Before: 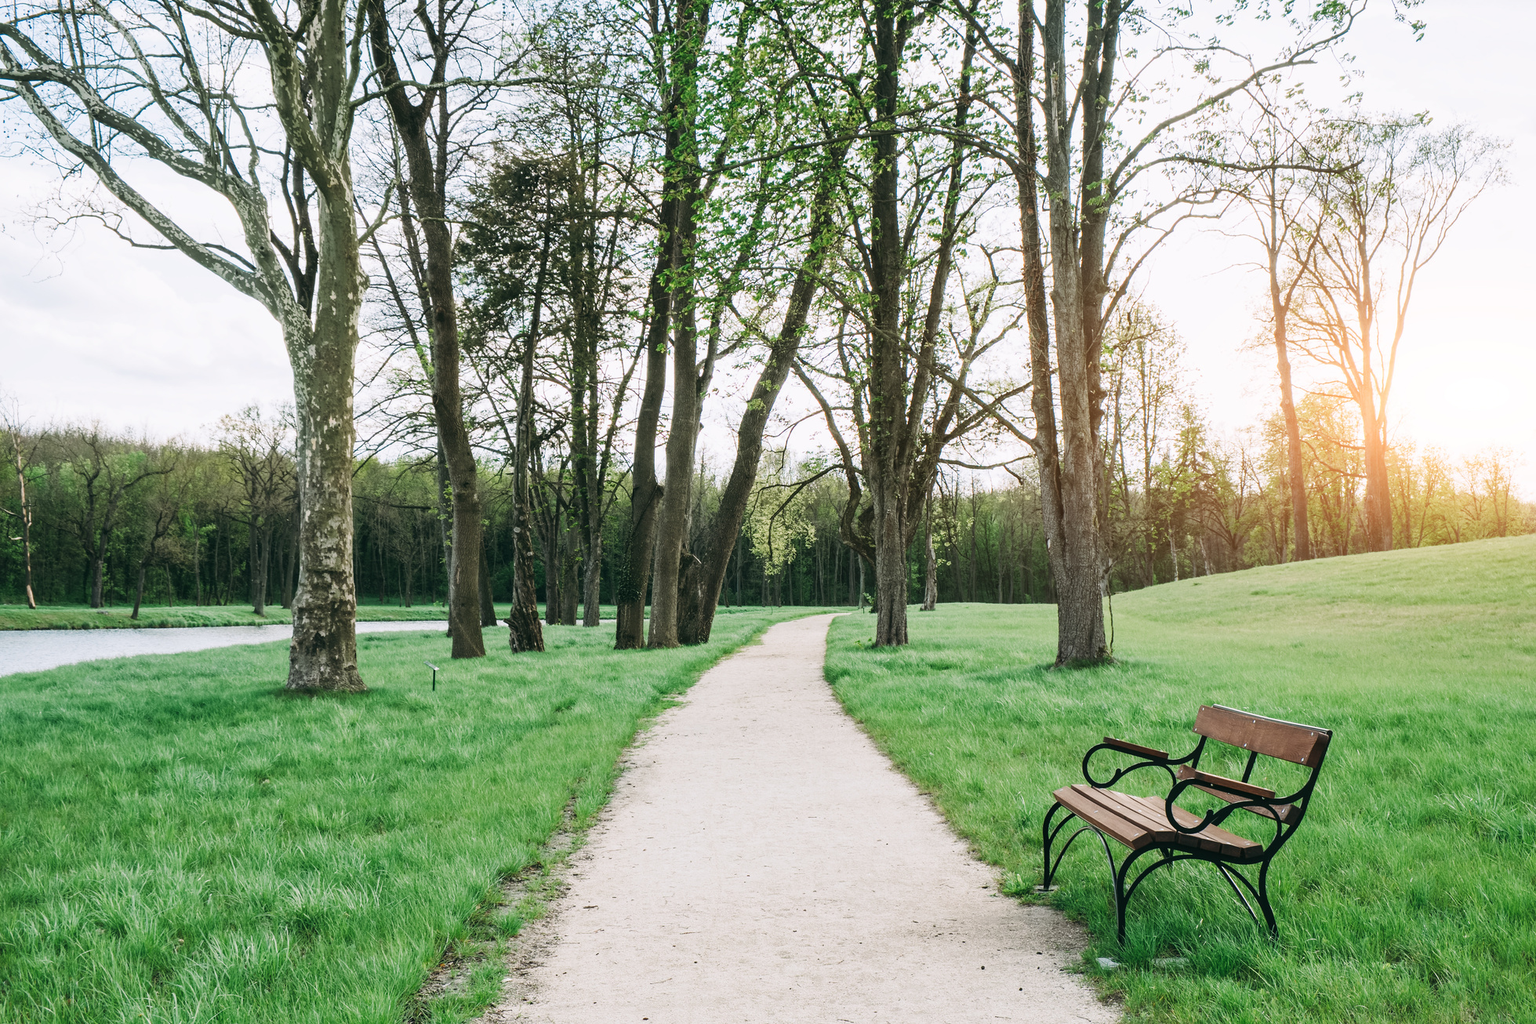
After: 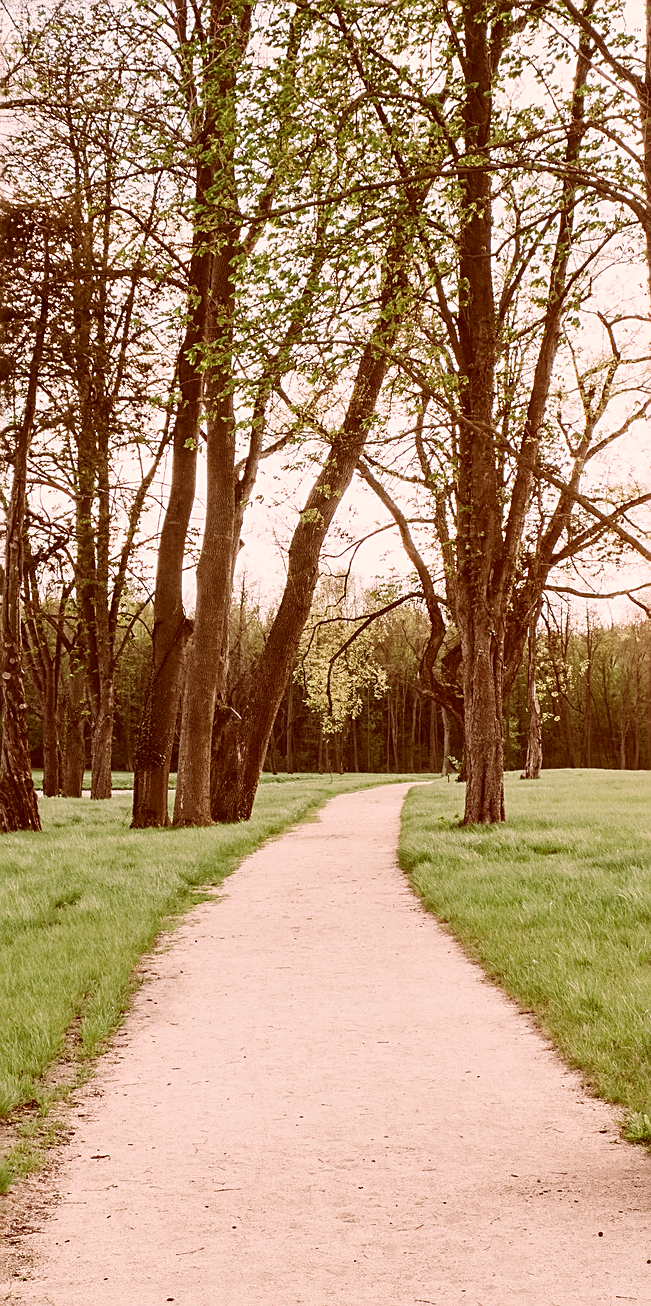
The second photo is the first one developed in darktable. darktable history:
color correction: highlights a* 9.03, highlights b* 8.71, shadows a* 40, shadows b* 40, saturation 0.8
sharpen: on, module defaults
shadows and highlights: shadows 37.27, highlights -28.18, soften with gaussian
crop: left 33.36%, right 33.36%
